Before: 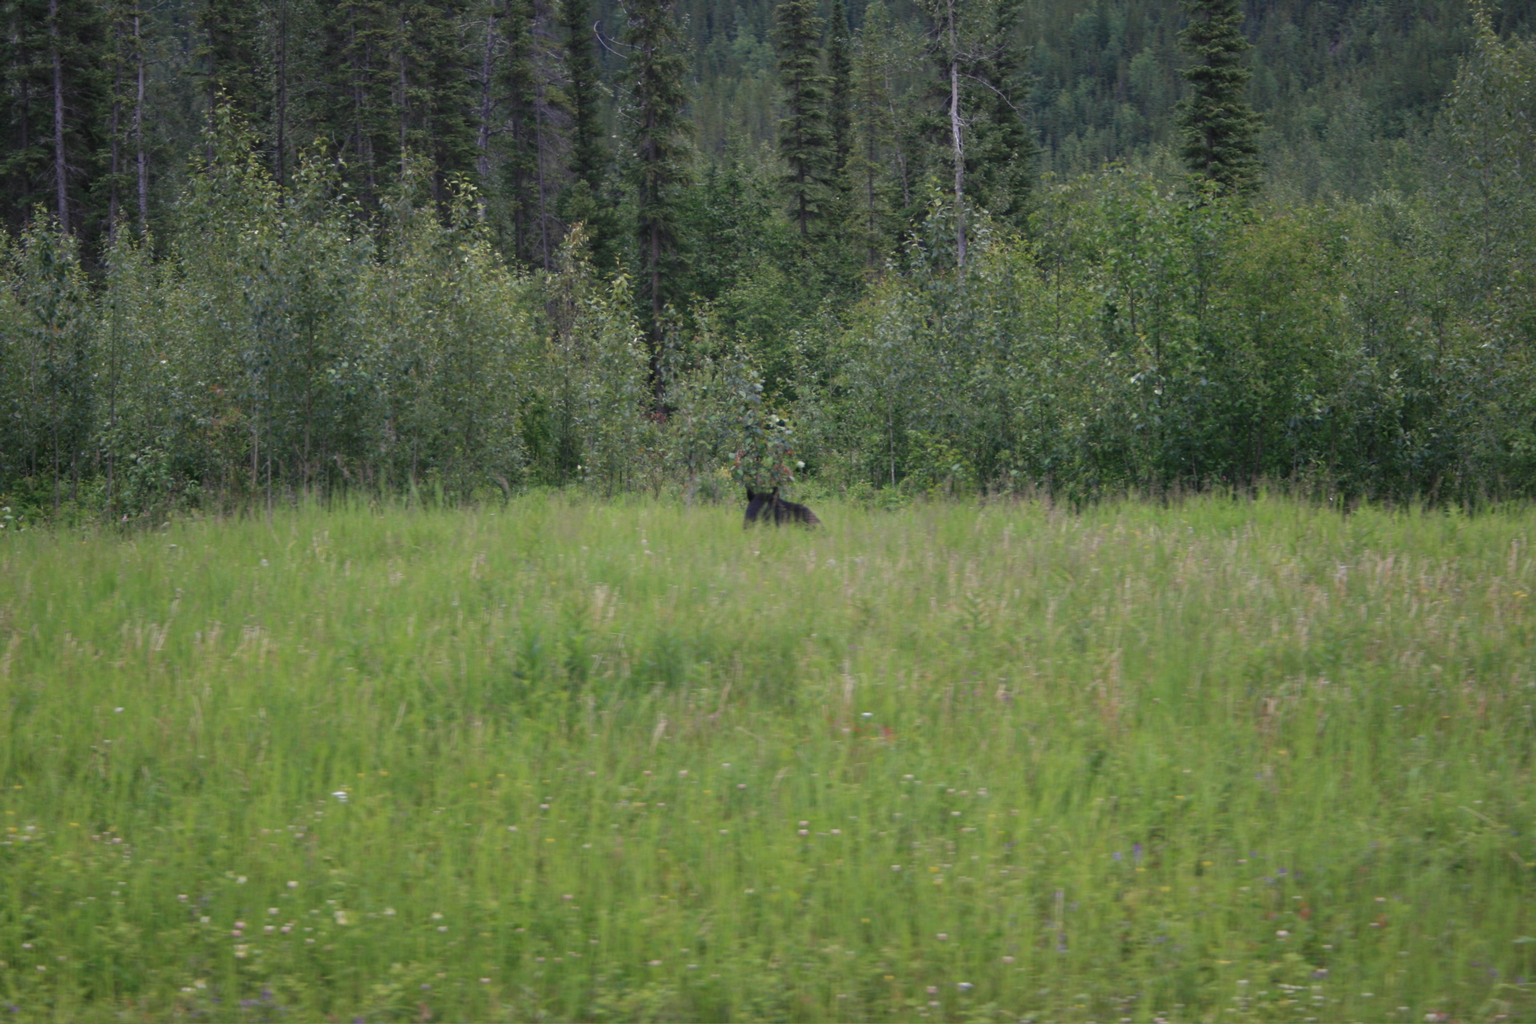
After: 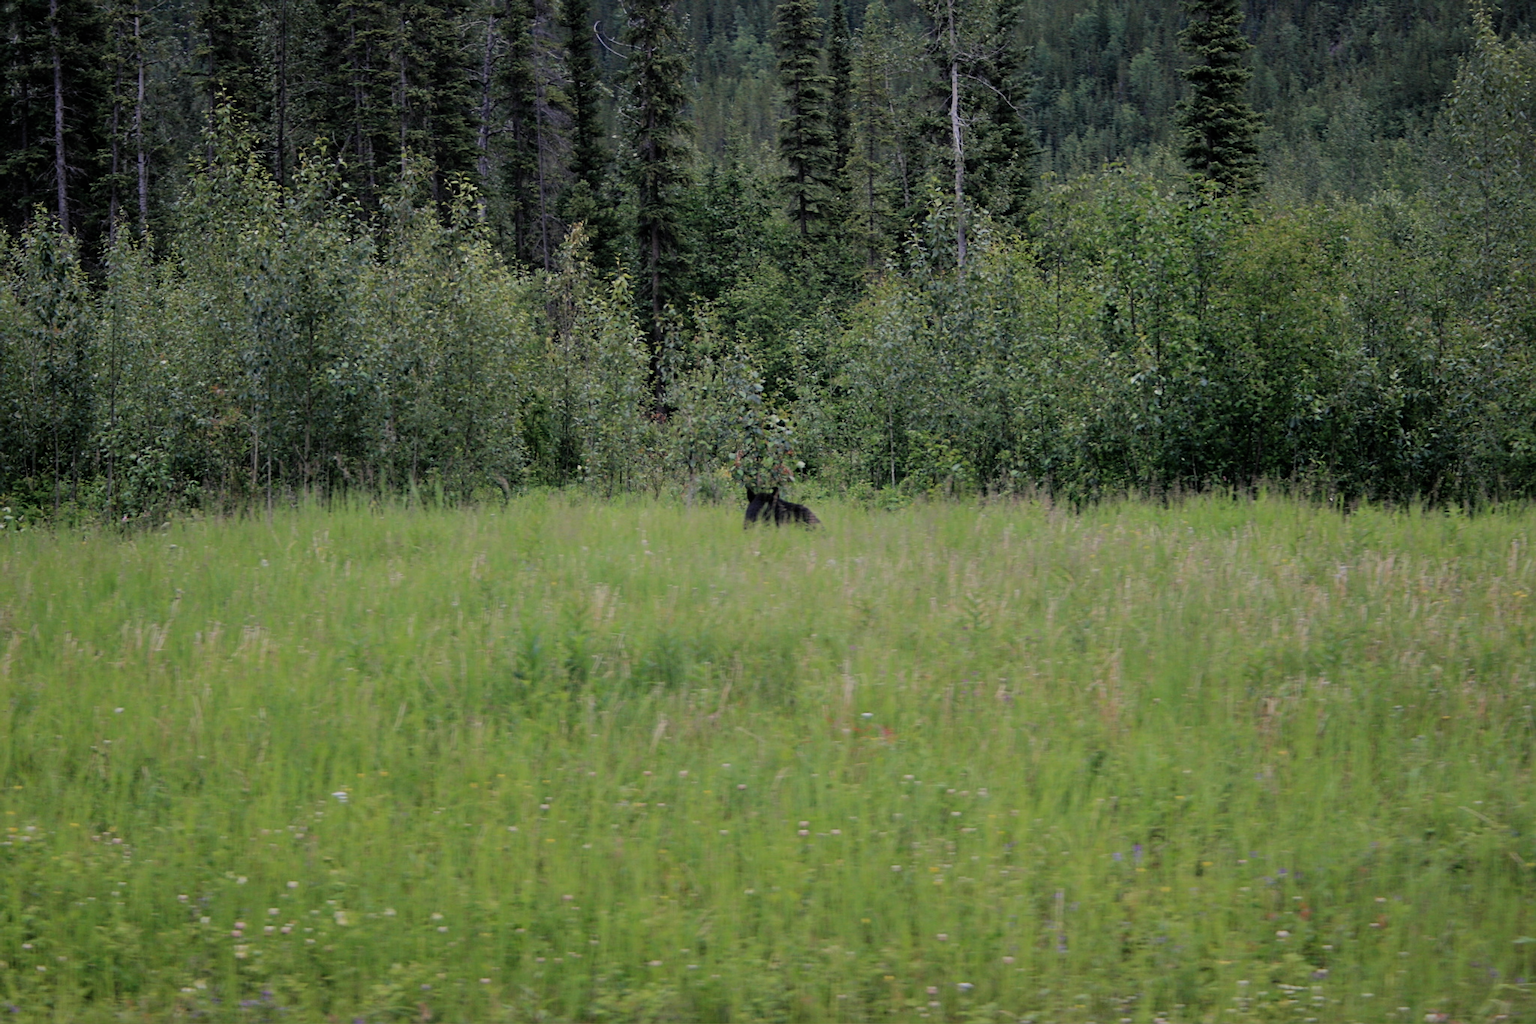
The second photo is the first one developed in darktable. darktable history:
sharpen: on, module defaults
filmic rgb: black relative exposure -6.15 EV, white relative exposure 6.96 EV, hardness 2.23, color science v6 (2022)
